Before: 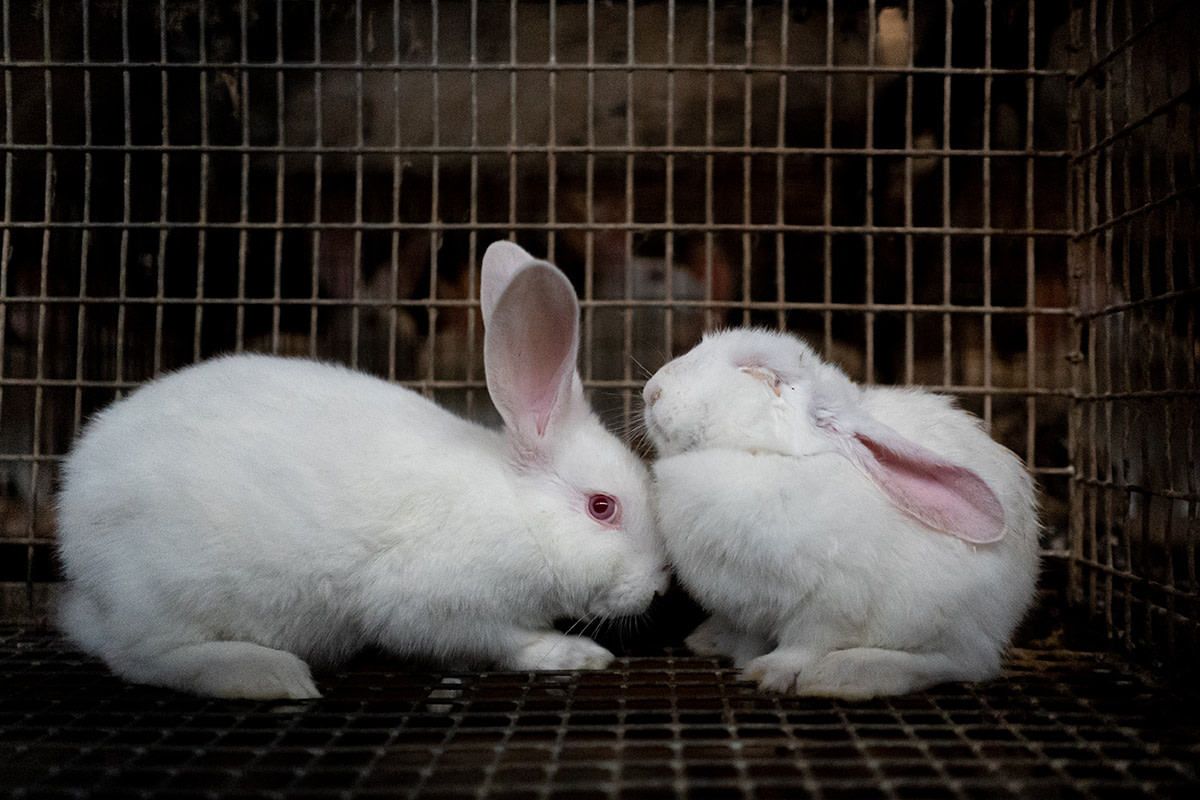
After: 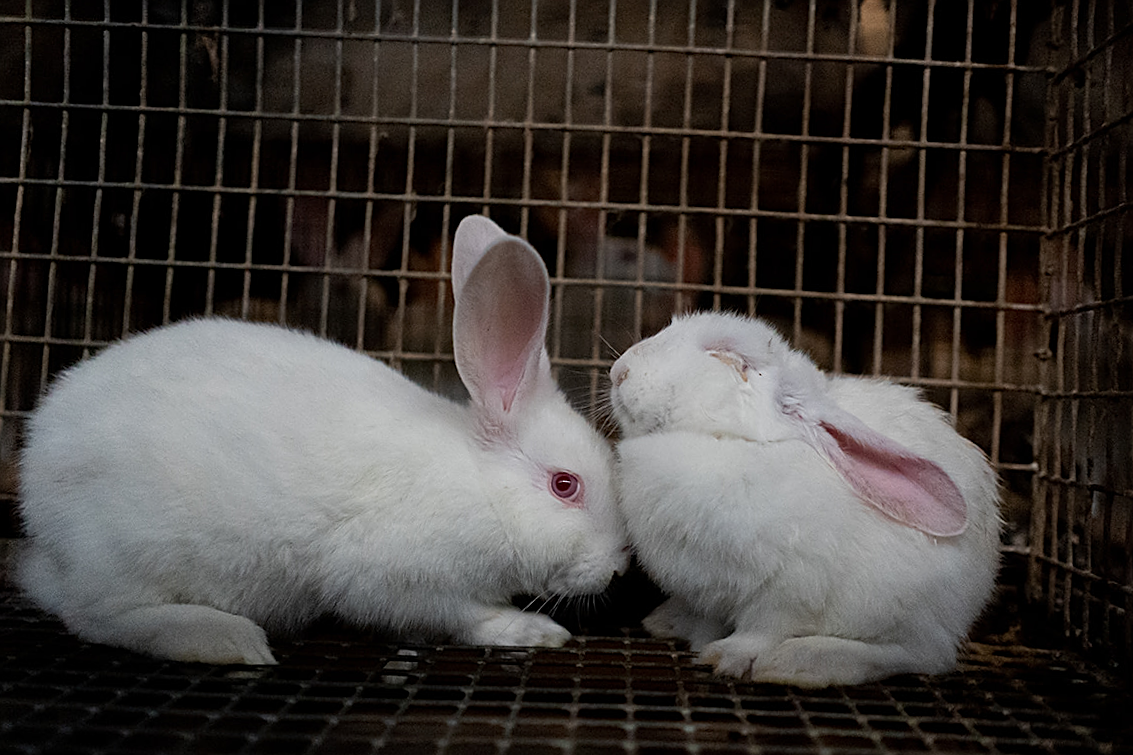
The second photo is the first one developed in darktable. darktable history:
shadows and highlights: radius 121.48, shadows 21.48, white point adjustment -9.62, highlights -12.62, soften with gaussian
crop and rotate: angle -2.29°
sharpen: on, module defaults
